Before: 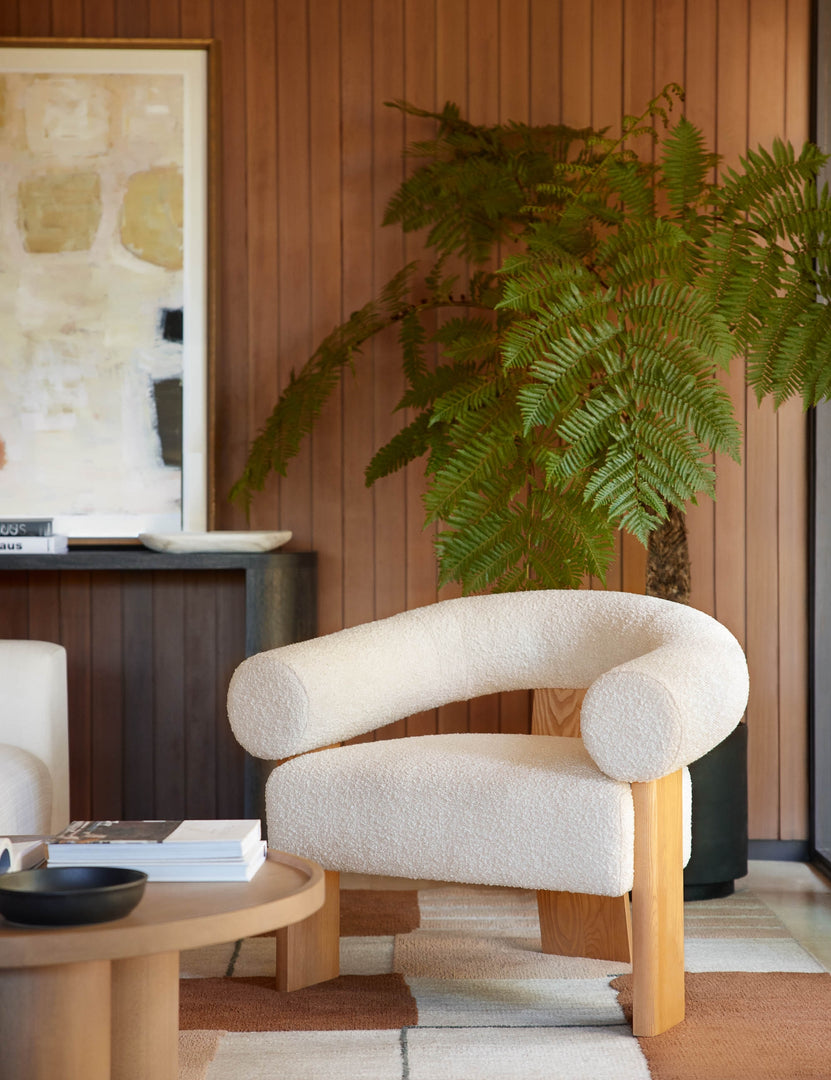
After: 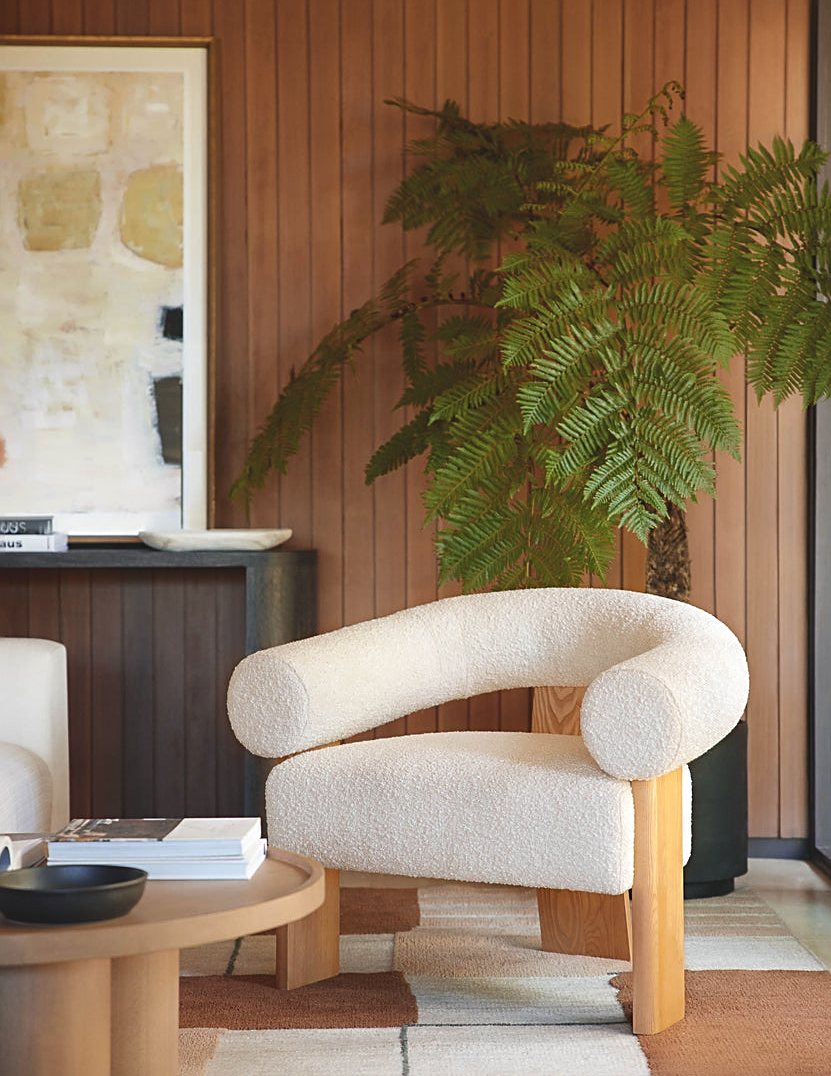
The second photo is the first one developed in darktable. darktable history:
sharpen: on, module defaults
crop: top 0.2%, bottom 0.149%
exposure: black level correction -0.009, exposure 0.069 EV, compensate exposure bias true, compensate highlight preservation false
